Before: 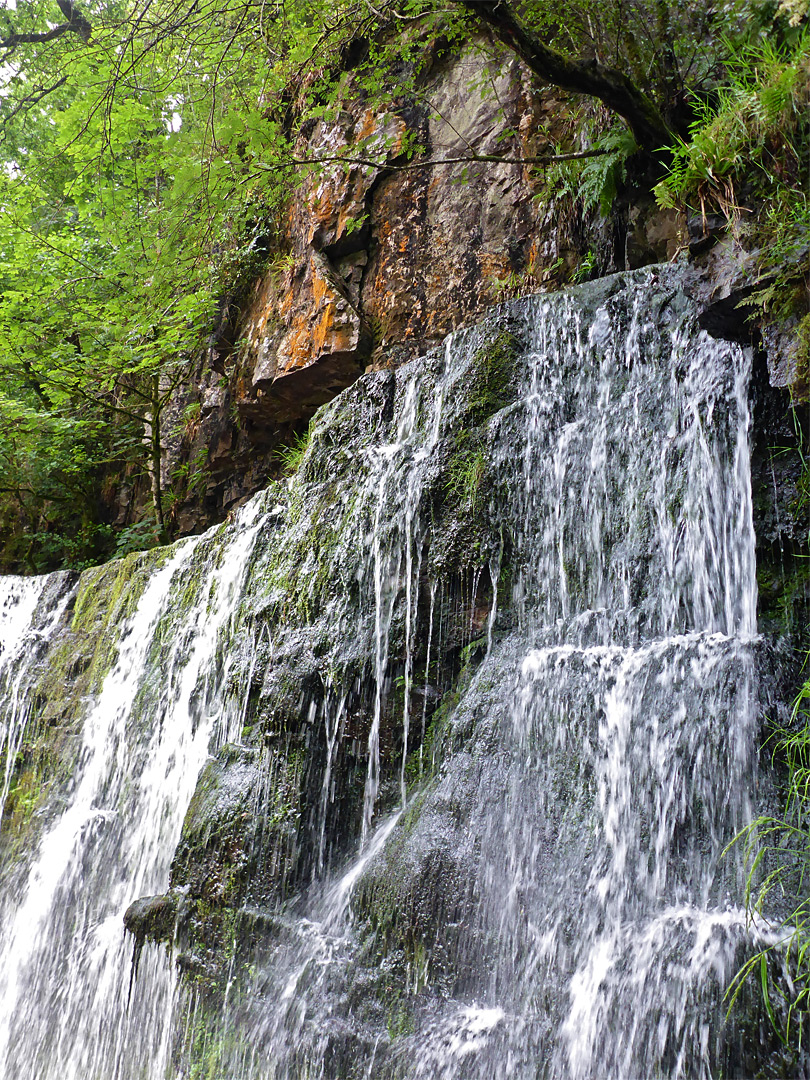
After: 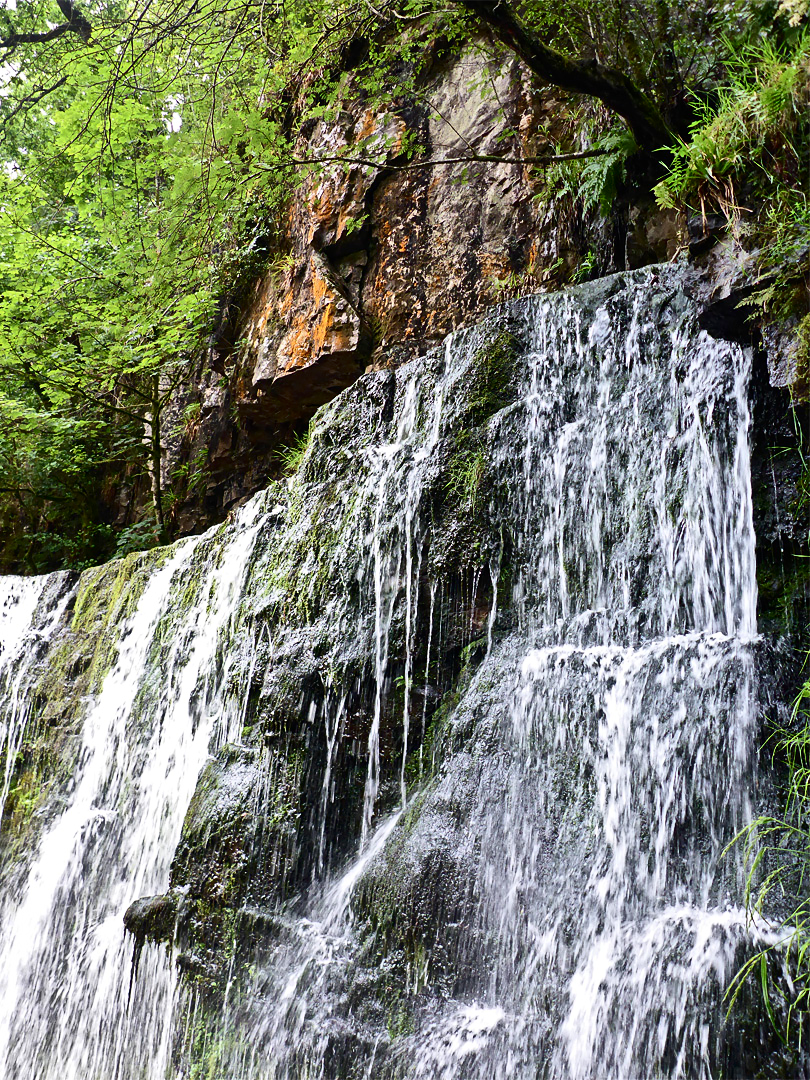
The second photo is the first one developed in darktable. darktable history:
contrast brightness saturation: contrast 0.275
shadows and highlights: soften with gaussian
